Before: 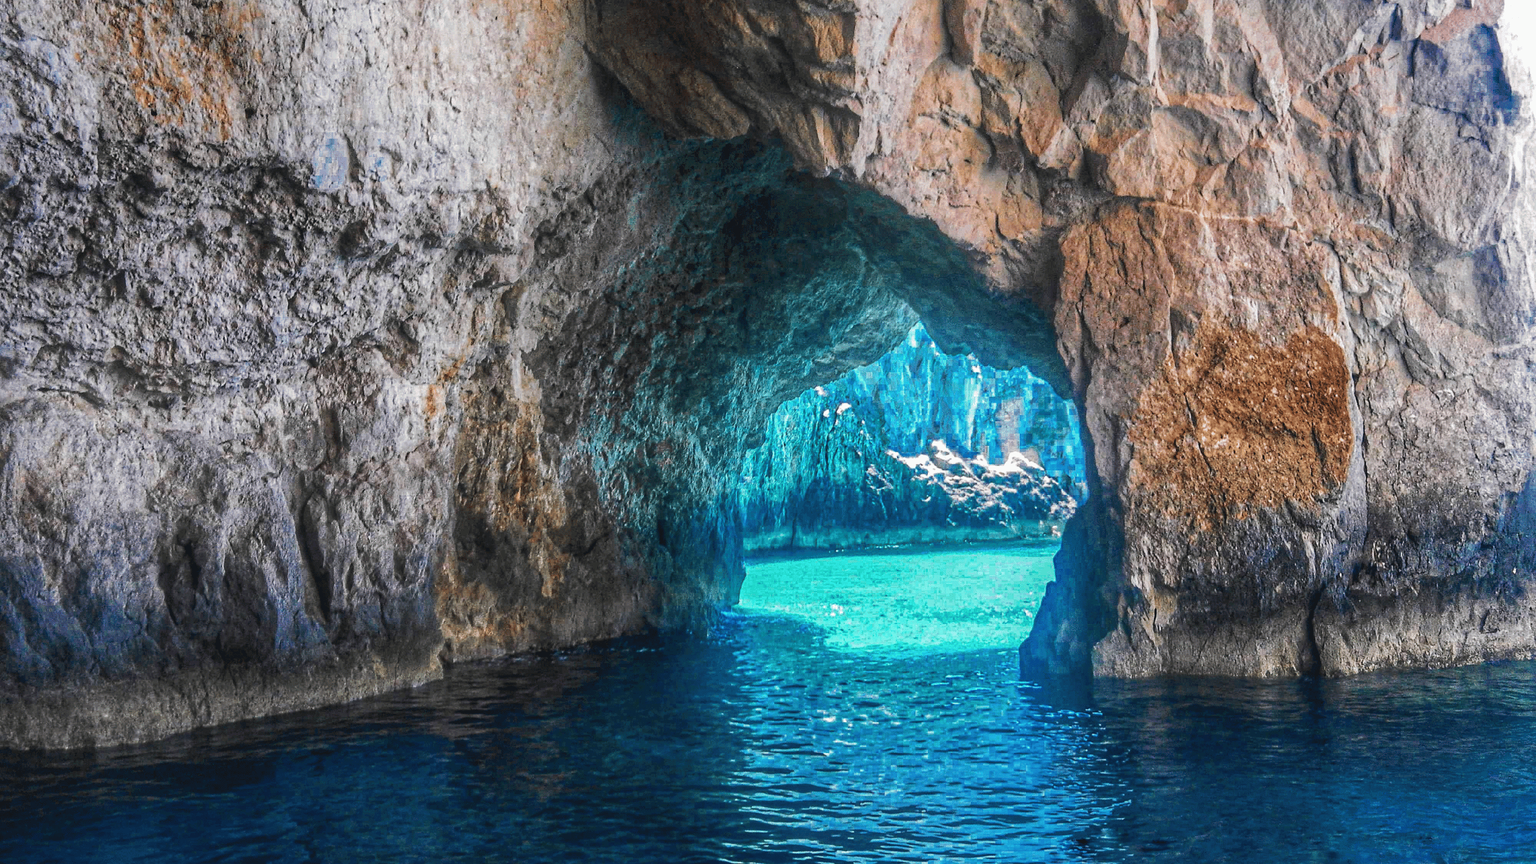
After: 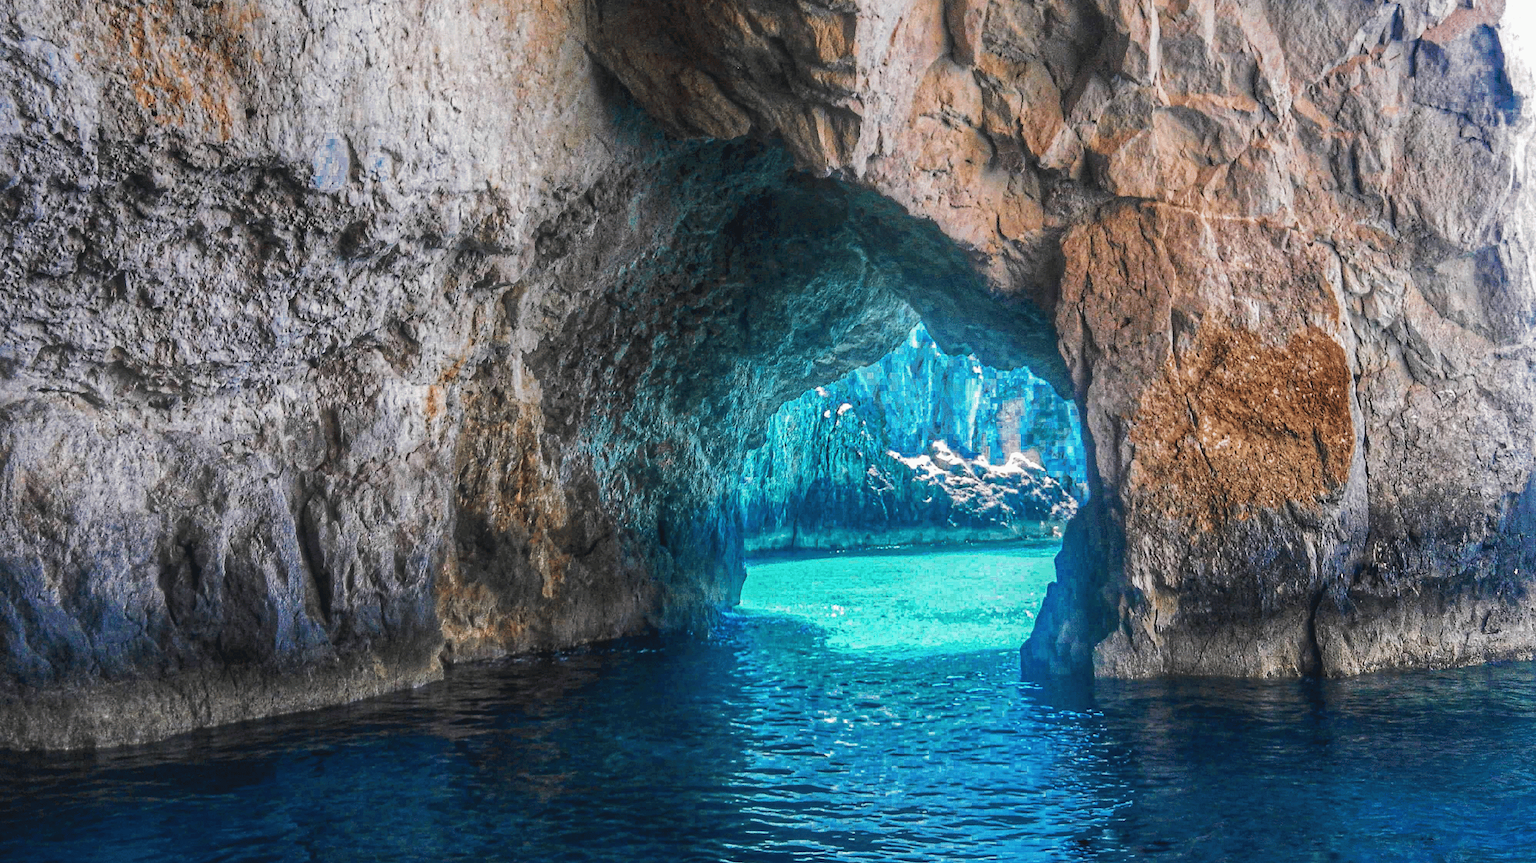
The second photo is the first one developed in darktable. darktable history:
crop: top 0.05%, bottom 0.098%
white balance: emerald 1
